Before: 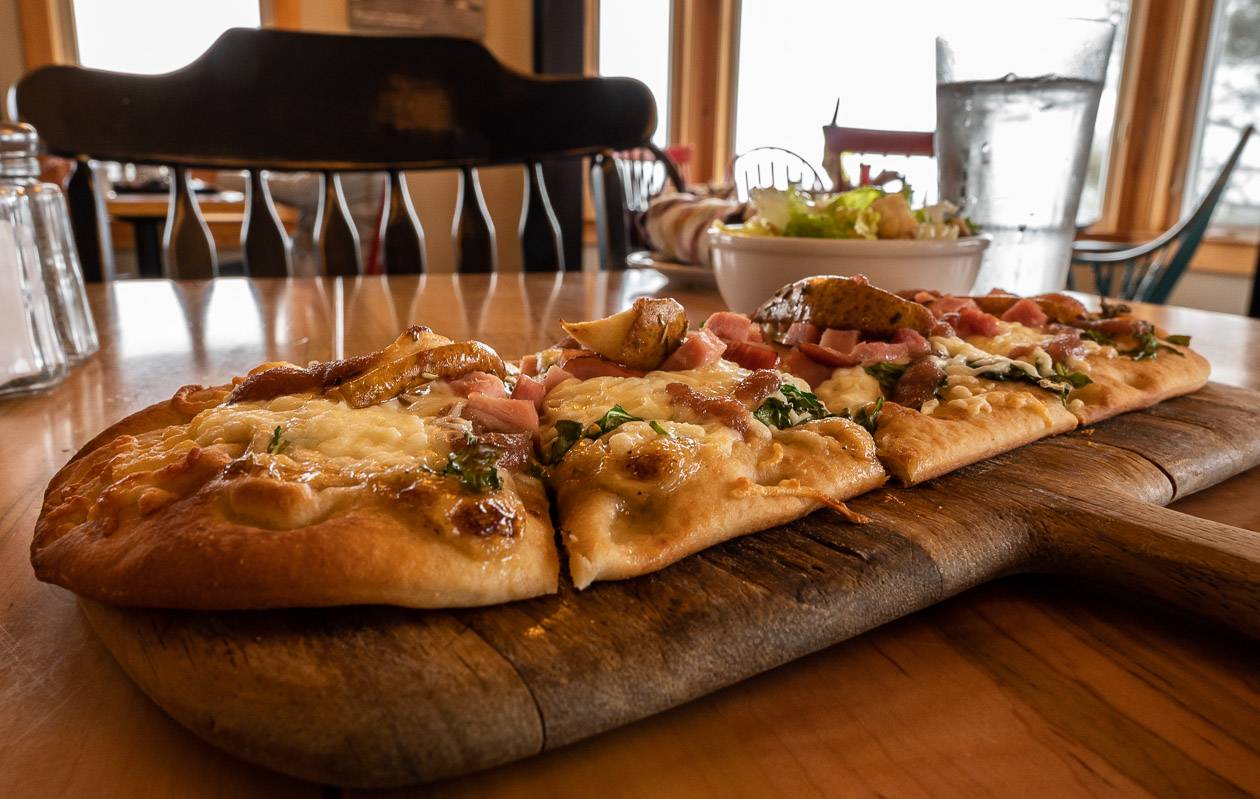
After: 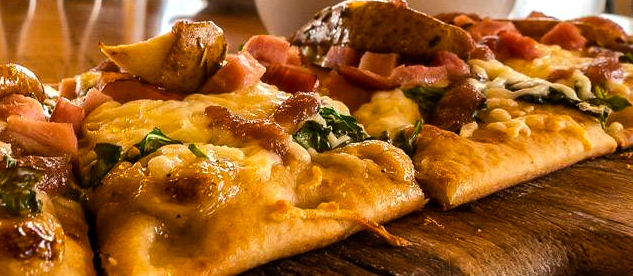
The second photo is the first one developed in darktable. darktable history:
tone equalizer: -8 EV -0.417 EV, -7 EV -0.389 EV, -6 EV -0.333 EV, -5 EV -0.222 EV, -3 EV 0.222 EV, -2 EV 0.333 EV, -1 EV 0.389 EV, +0 EV 0.417 EV, edges refinement/feathering 500, mask exposure compensation -1.57 EV, preserve details no
shadows and highlights: low approximation 0.01, soften with gaussian
crop: left 36.607%, top 34.735%, right 13.146%, bottom 30.611%
color balance rgb: perceptual saturation grading › global saturation 20%, global vibrance 20%
